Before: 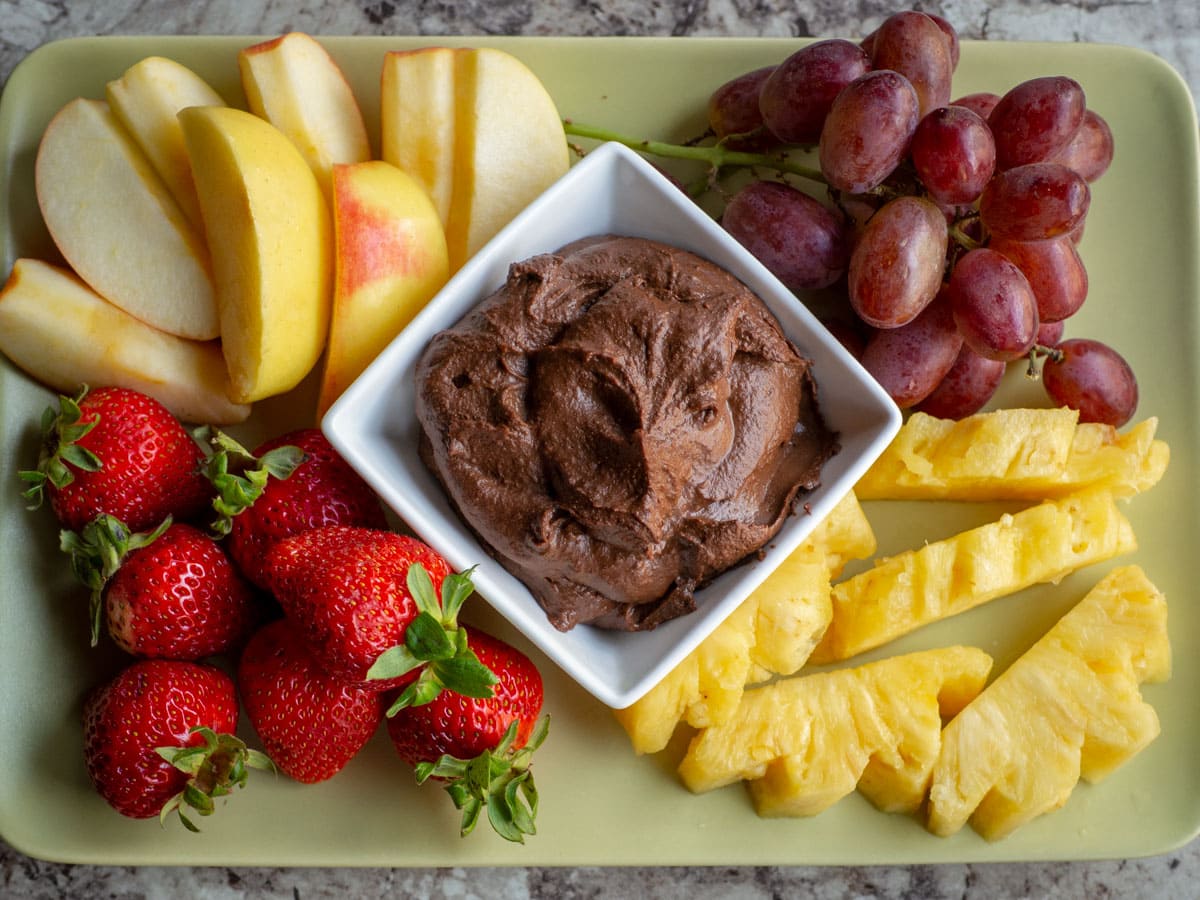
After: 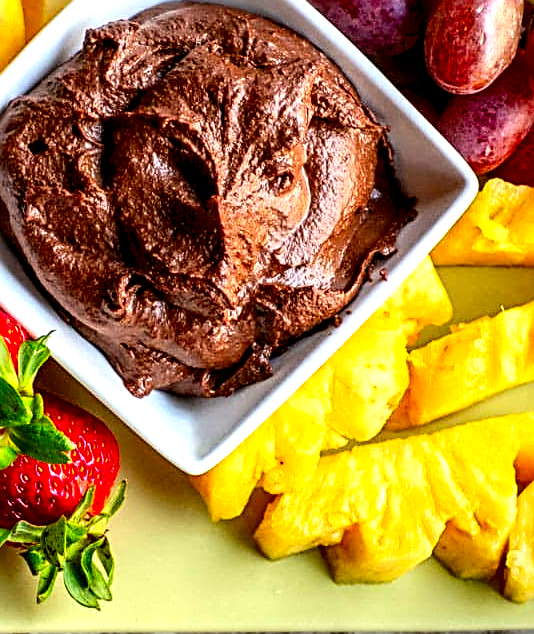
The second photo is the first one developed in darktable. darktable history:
local contrast: highlights 80%, shadows 57%, detail 174%, midtone range 0.598
sharpen: radius 2.993, amount 0.758
contrast brightness saturation: contrast 0.205, brightness 0.196, saturation 0.789
crop: left 35.397%, top 26.078%, right 20.092%, bottom 3.403%
